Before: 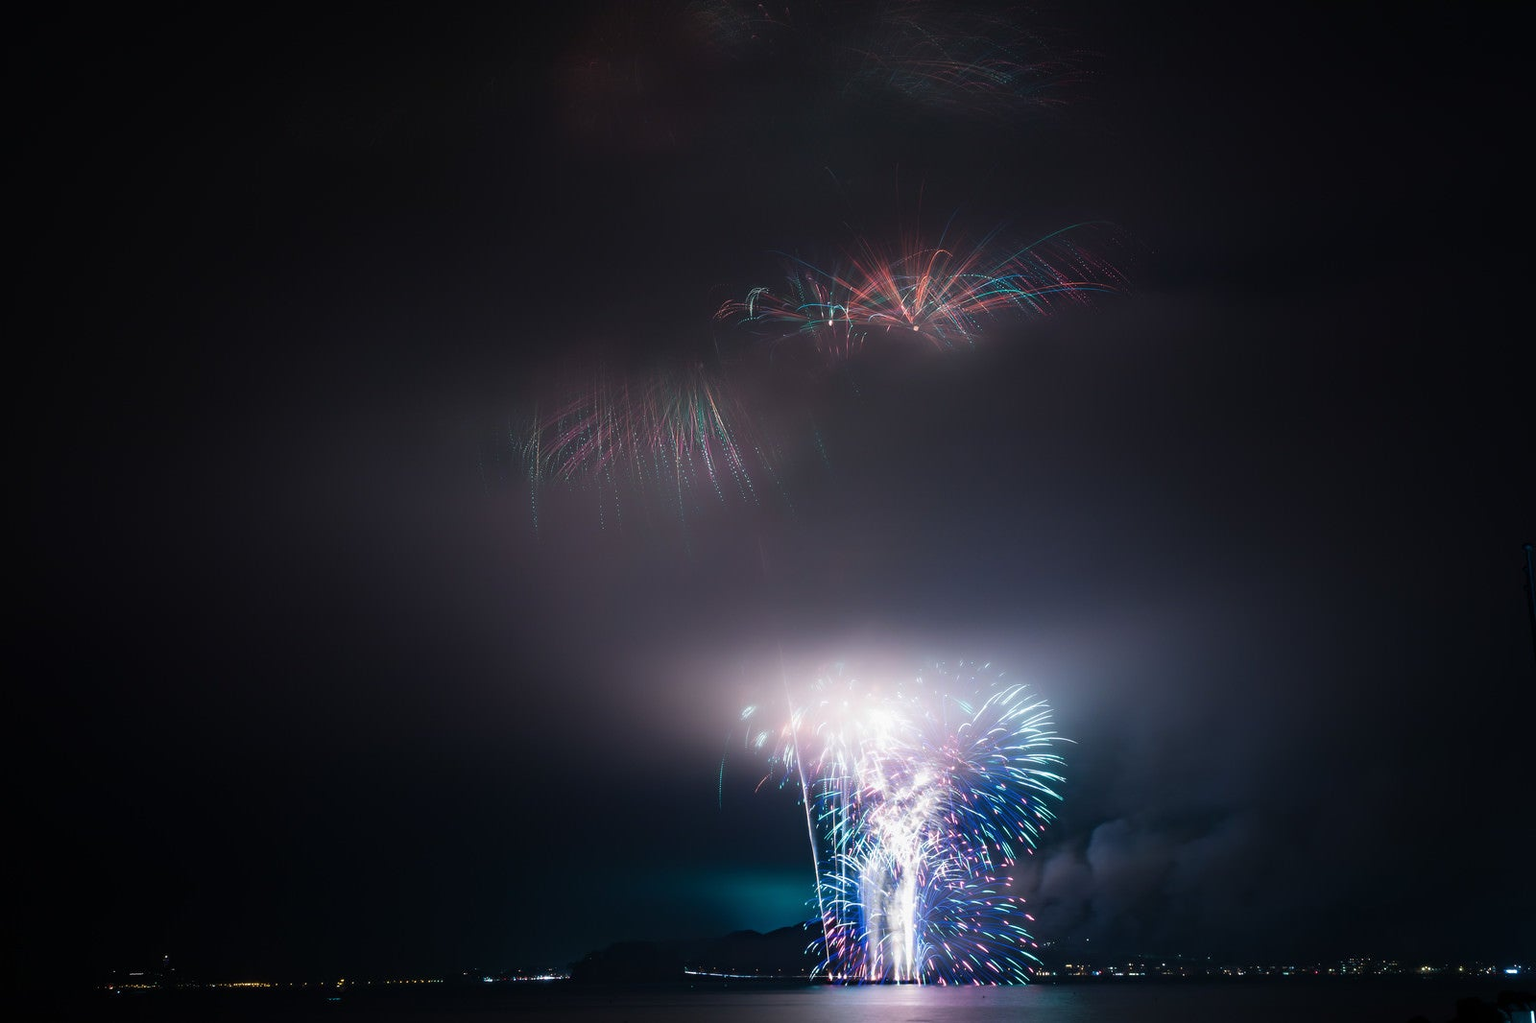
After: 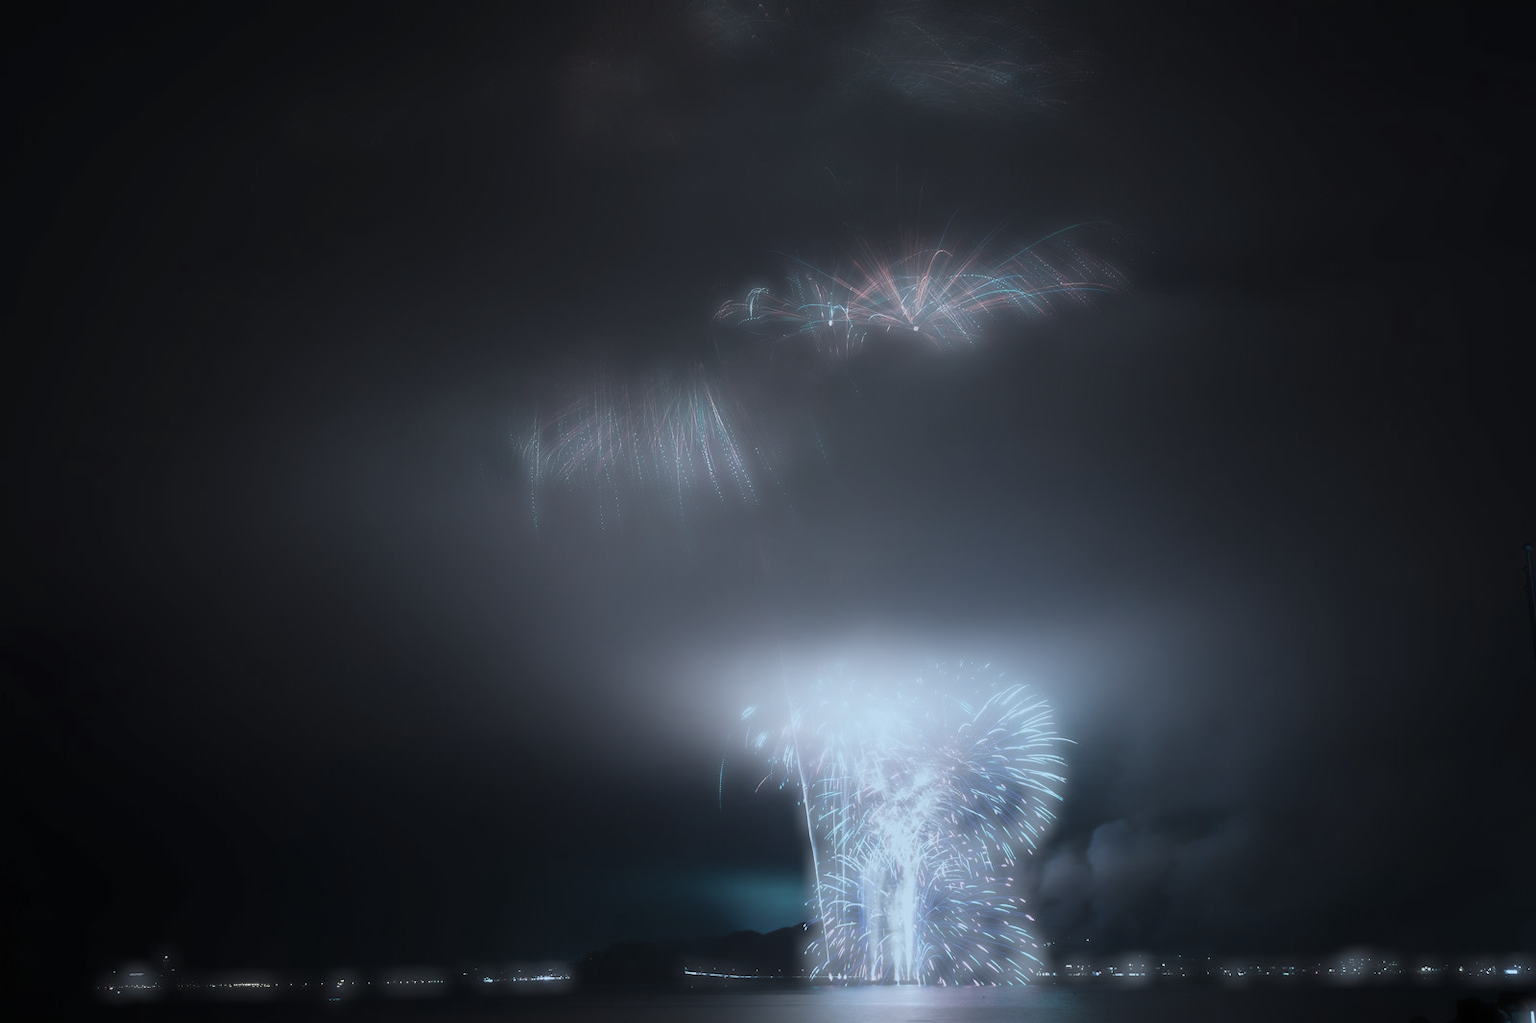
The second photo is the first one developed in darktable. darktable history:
haze removal: strength -0.894, distance 0.225, compatibility mode true, adaptive false
color correction: highlights a* -13.06, highlights b* -17.78, saturation 0.696
color zones: curves: ch0 [(0, 0.5) (0.143, 0.5) (0.286, 0.5) (0.429, 0.504) (0.571, 0.5) (0.714, 0.509) (0.857, 0.5) (1, 0.5)]; ch1 [(0, 0.425) (0.143, 0.425) (0.286, 0.375) (0.429, 0.405) (0.571, 0.5) (0.714, 0.47) (0.857, 0.425) (1, 0.435)]; ch2 [(0, 0.5) (0.143, 0.5) (0.286, 0.5) (0.429, 0.517) (0.571, 0.5) (0.714, 0.51) (0.857, 0.5) (1, 0.5)]
